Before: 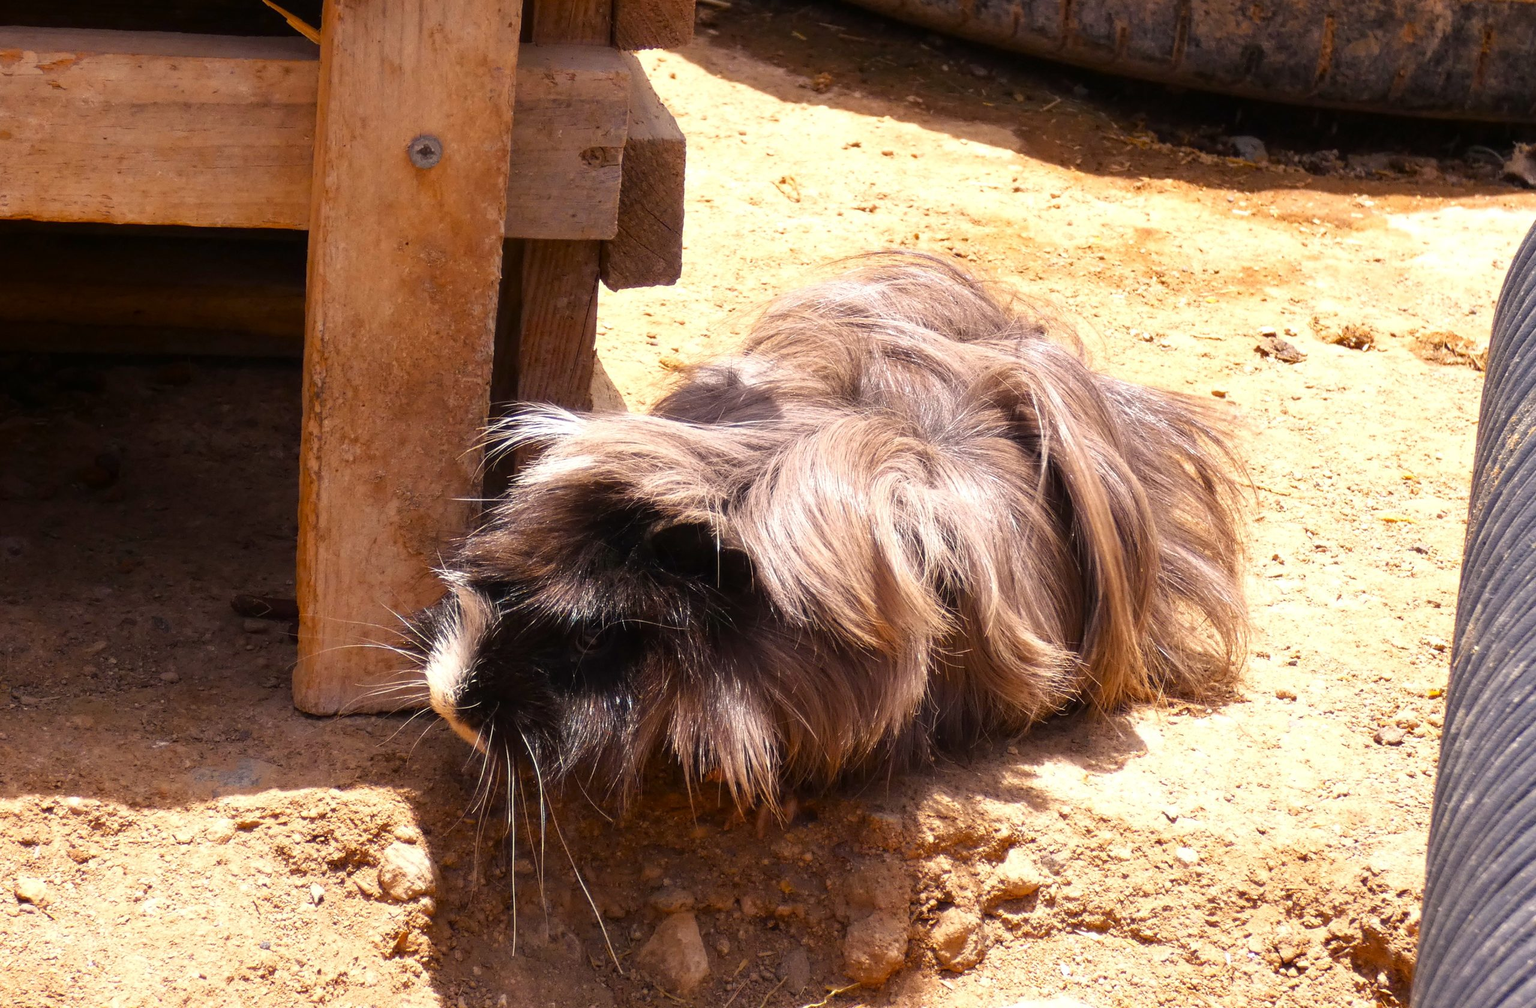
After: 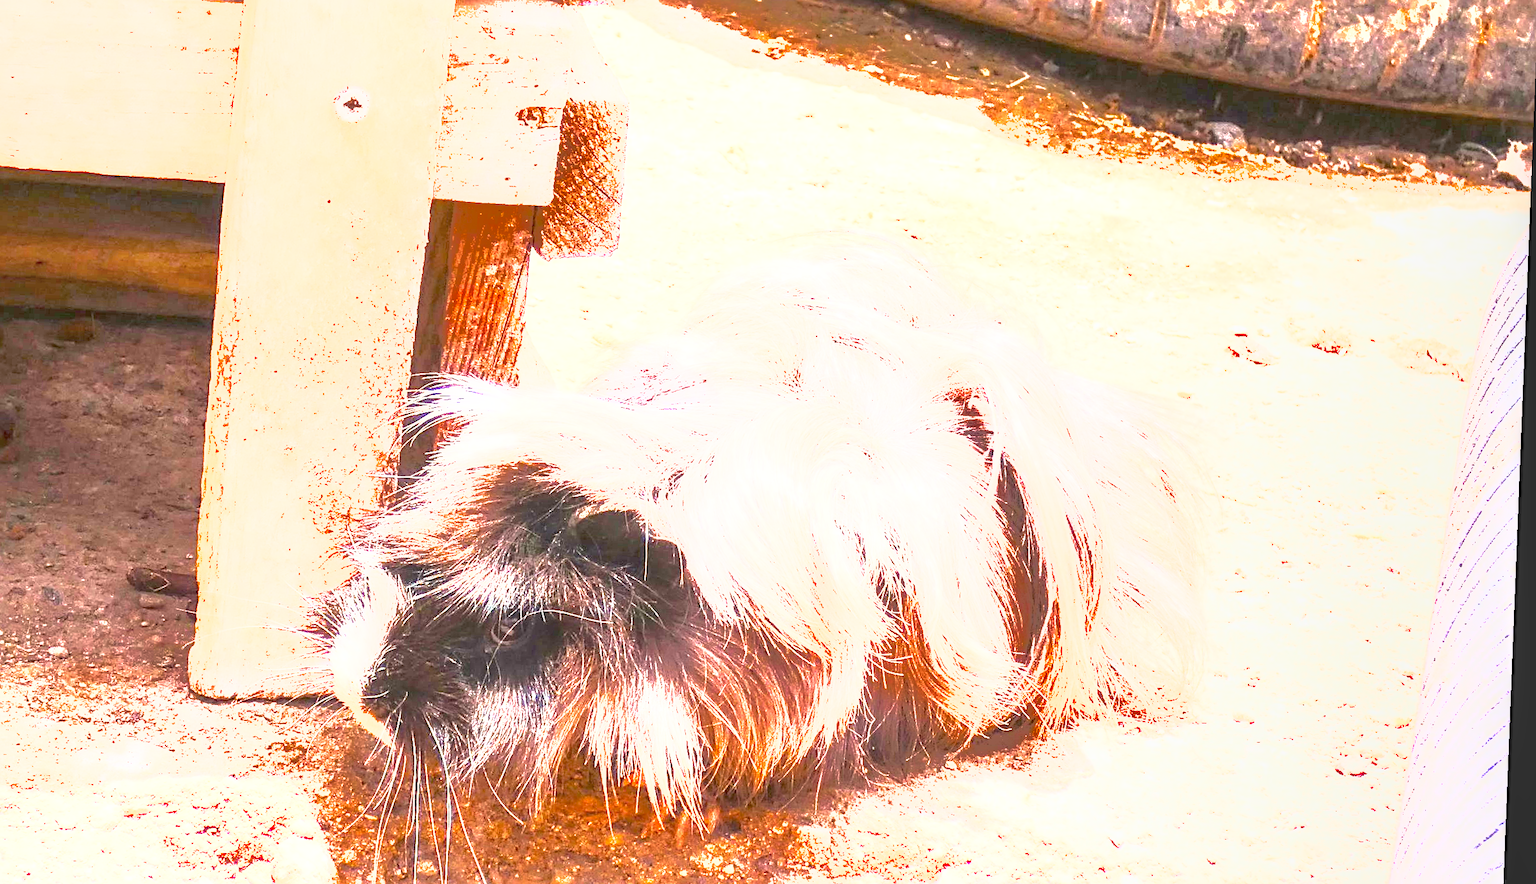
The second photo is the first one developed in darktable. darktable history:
local contrast: on, module defaults
exposure: black level correction 0, exposure 4 EV, compensate exposure bias true, compensate highlight preservation false
shadows and highlights: shadows 40, highlights -60
rotate and perspective: rotation 2.27°, automatic cropping off
sharpen: radius 2.543, amount 0.636
crop: left 8.155%, top 6.611%, bottom 15.385%
